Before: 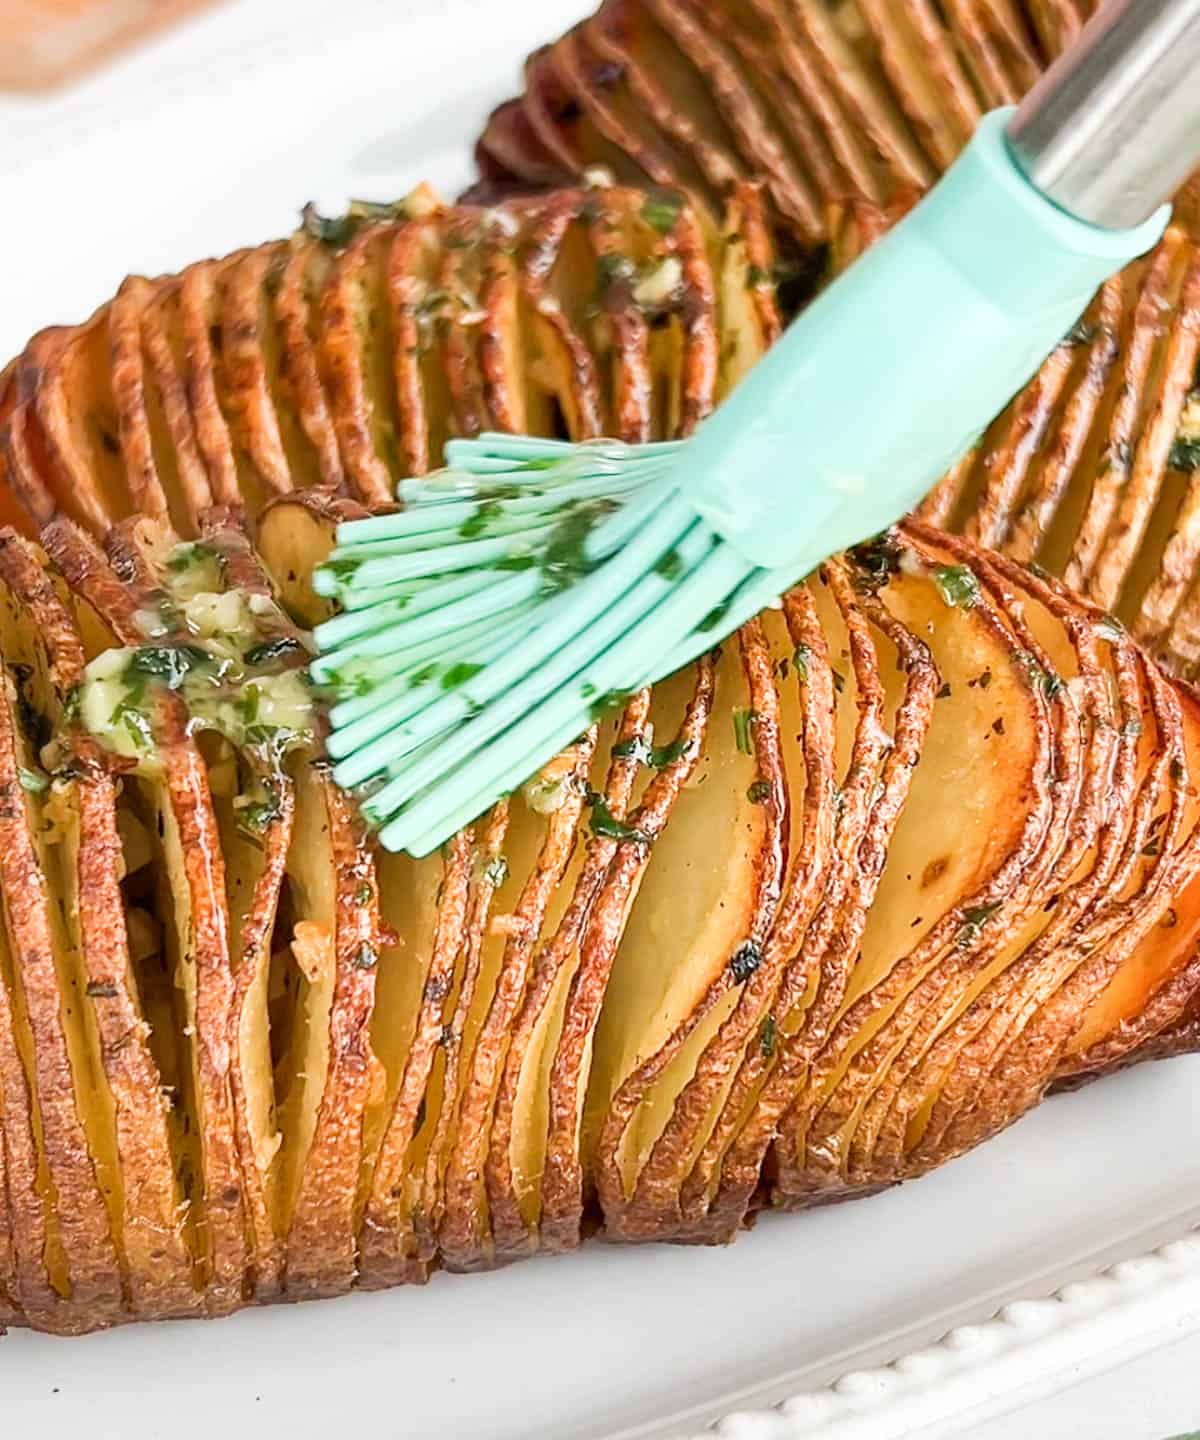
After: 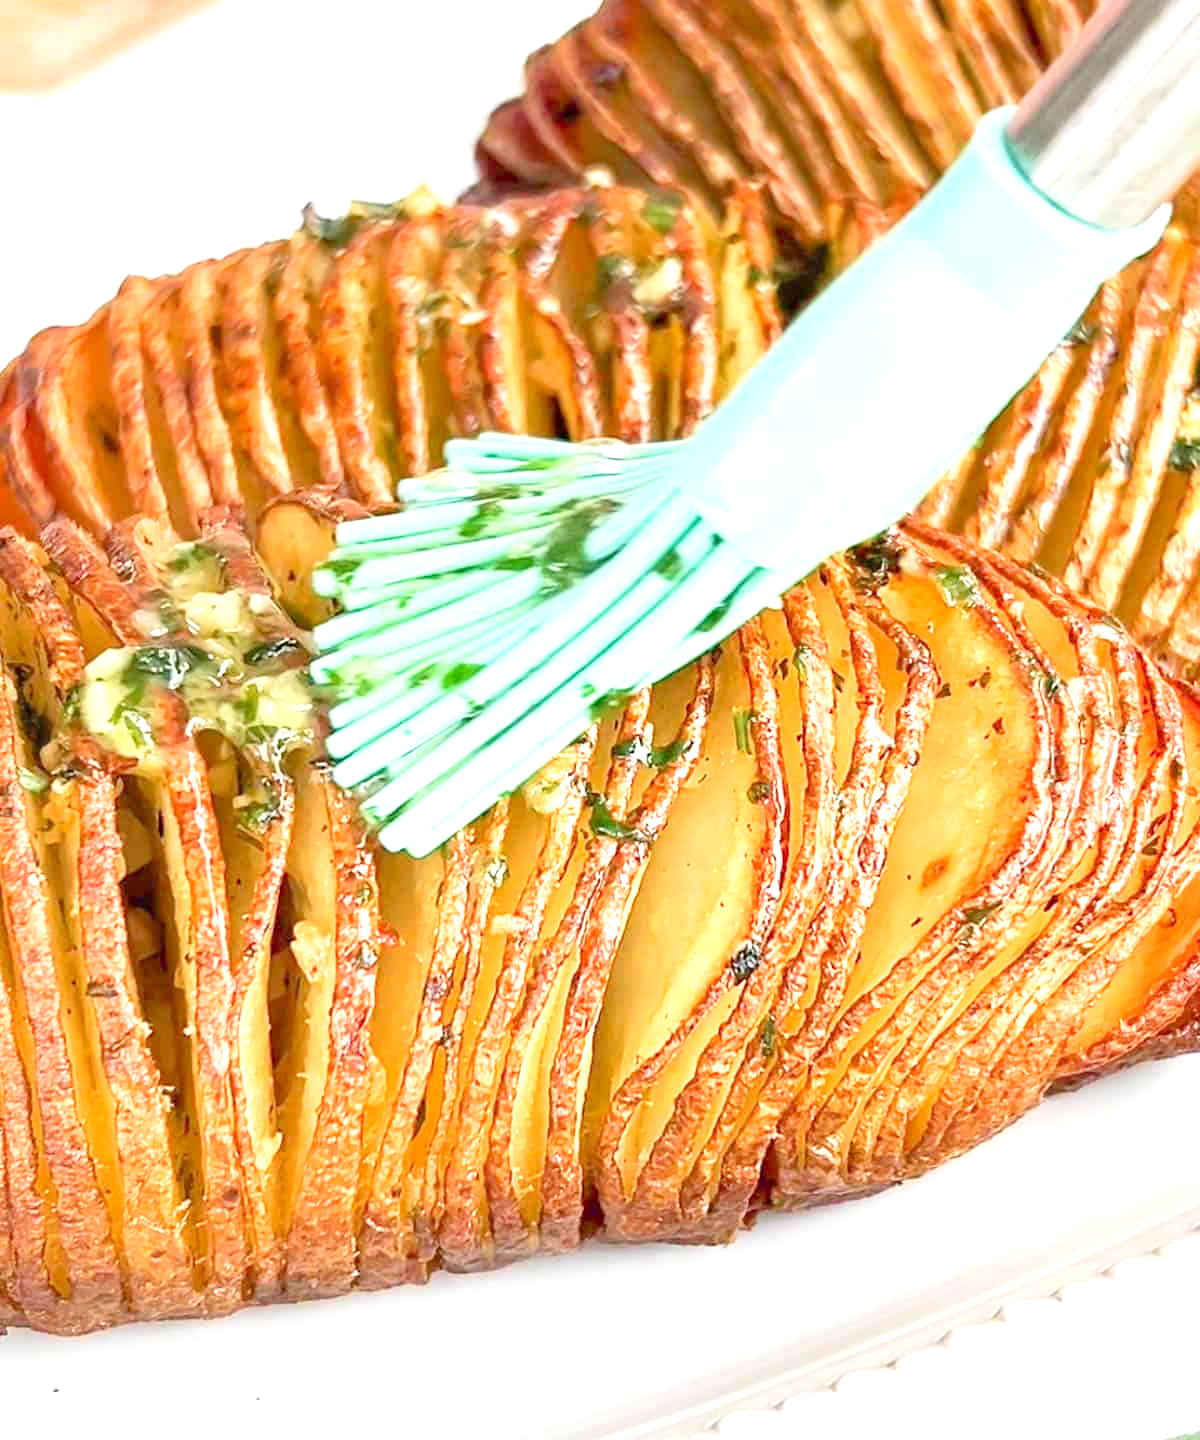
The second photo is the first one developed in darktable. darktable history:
exposure: exposure 0.748 EV, compensate highlight preservation false
levels: black 8.55%, gray 59.38%, levels [0, 0.445, 1]
